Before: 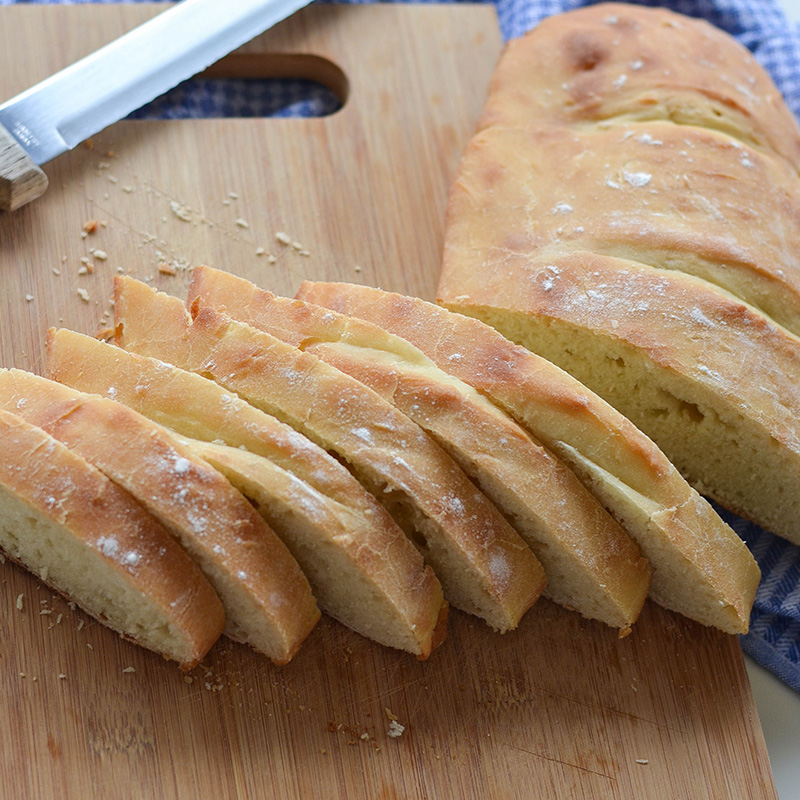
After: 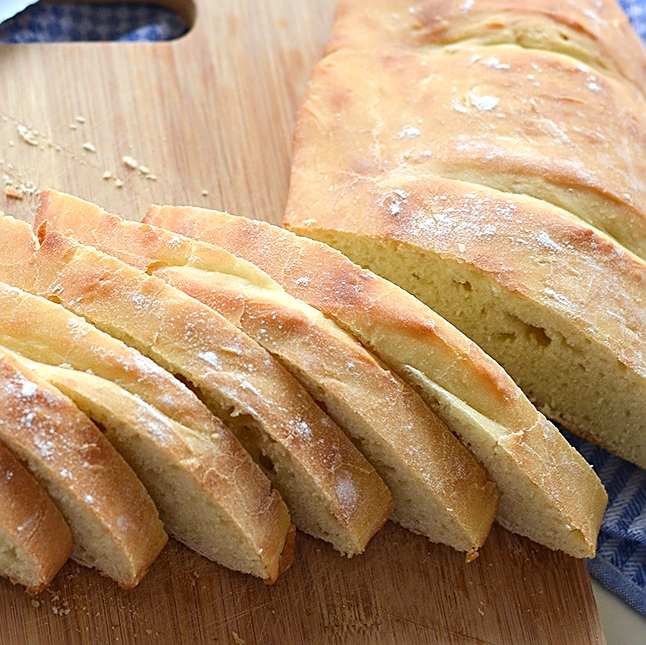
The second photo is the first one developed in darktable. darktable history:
tone equalizer: smoothing diameter 2.03%, edges refinement/feathering 22.08, mask exposure compensation -1.57 EV, filter diffusion 5
crop: left 19.197%, top 9.596%, right 0.001%, bottom 9.777%
sharpen: on, module defaults
exposure: black level correction 0.001, exposure 0.499 EV, compensate exposure bias true, compensate highlight preservation false
